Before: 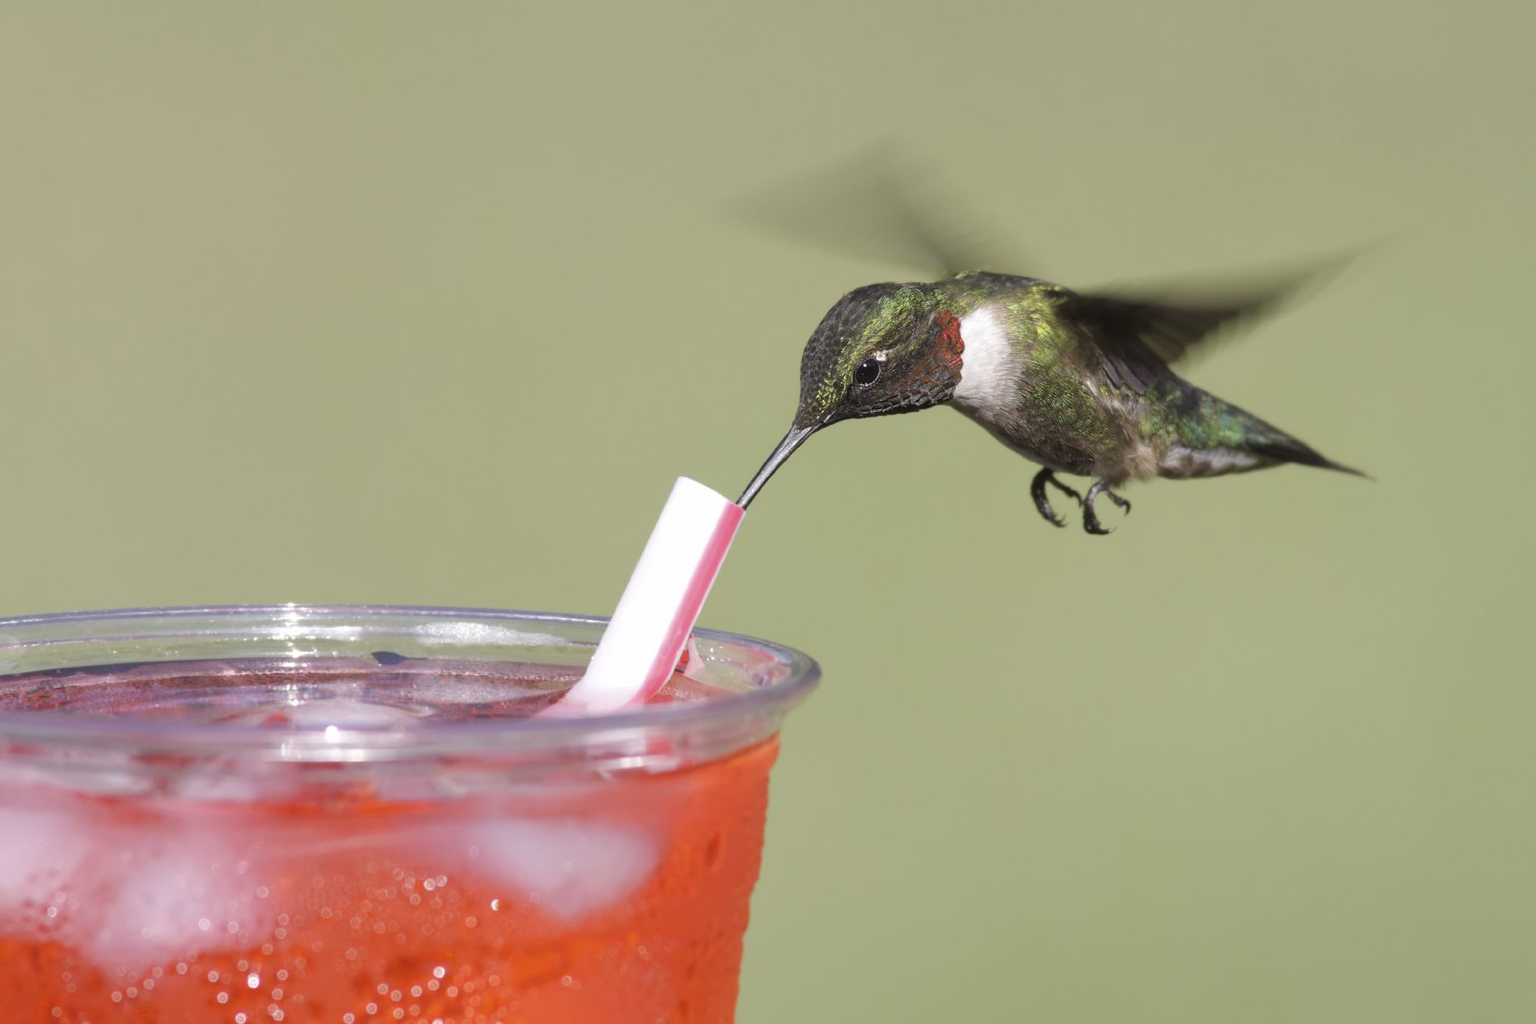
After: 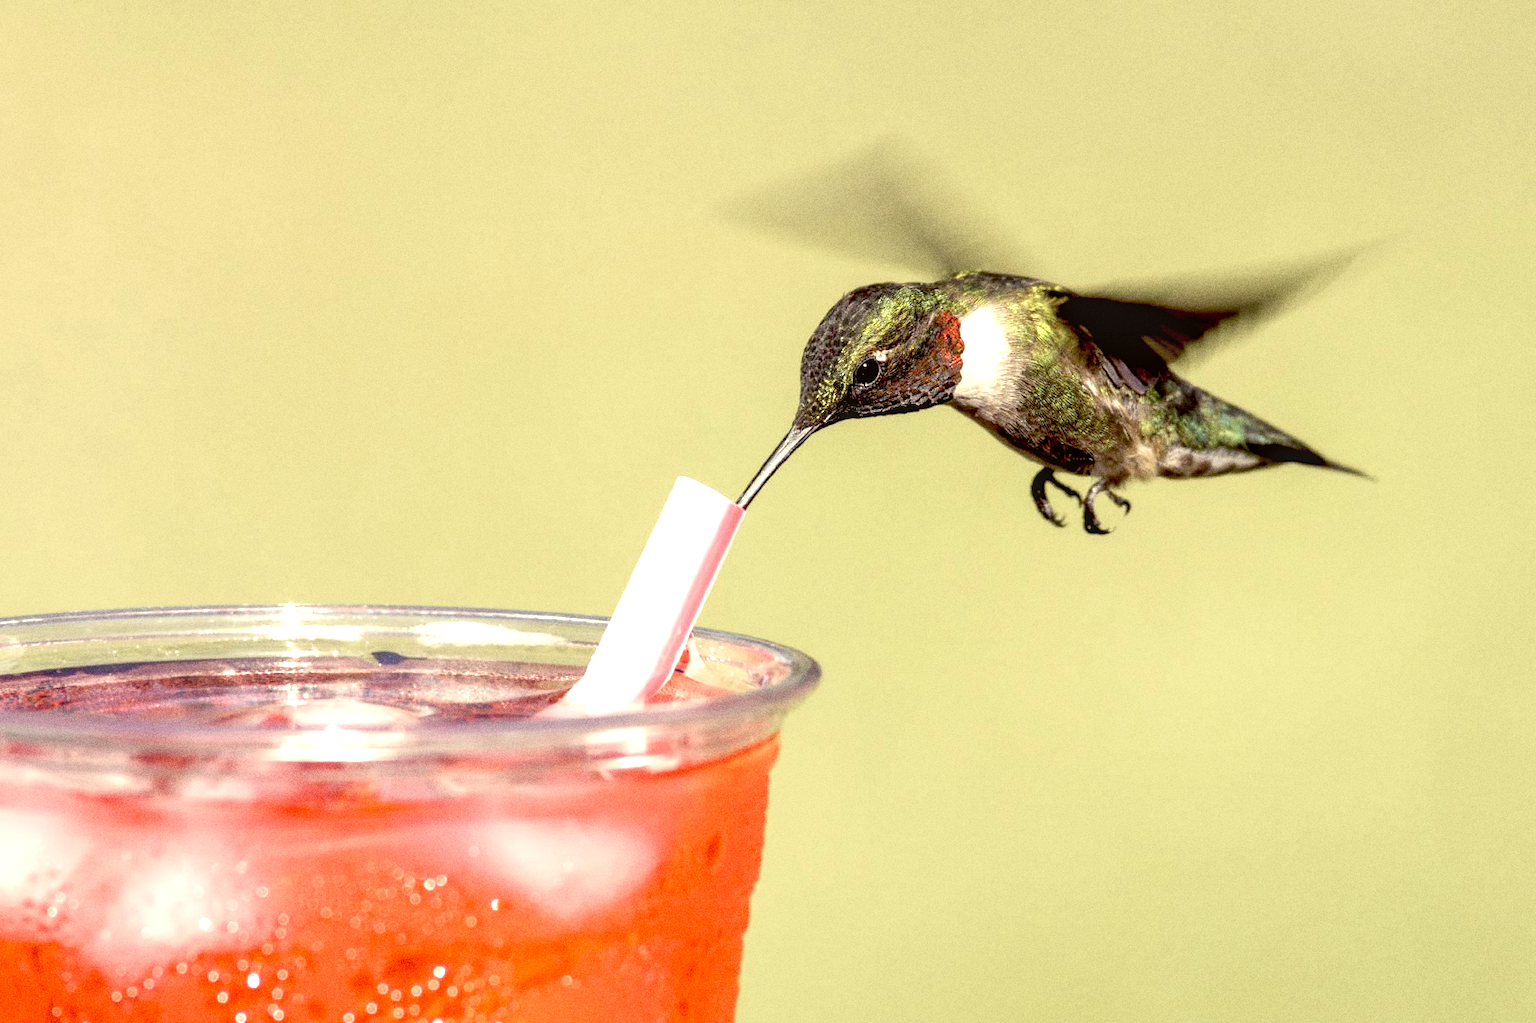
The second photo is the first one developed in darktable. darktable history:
local contrast: on, module defaults
color correction: highlights a* -2.73, highlights b* -2.09, shadows a* 2.41, shadows b* 2.73
exposure: black level correction 0.035, exposure 0.9 EV, compensate highlight preservation false
color balance rgb: shadows lift › chroma 2%, shadows lift › hue 263°, highlights gain › chroma 8%, highlights gain › hue 84°, linear chroma grading › global chroma -15%, saturation formula JzAzBz (2021)
white balance: red 1.127, blue 0.943
grain: coarseness 9.61 ISO, strength 35.62%
color calibration: illuminant F (fluorescent), F source F9 (Cool White Deluxe 4150 K) – high CRI, x 0.374, y 0.373, temperature 4158.34 K
